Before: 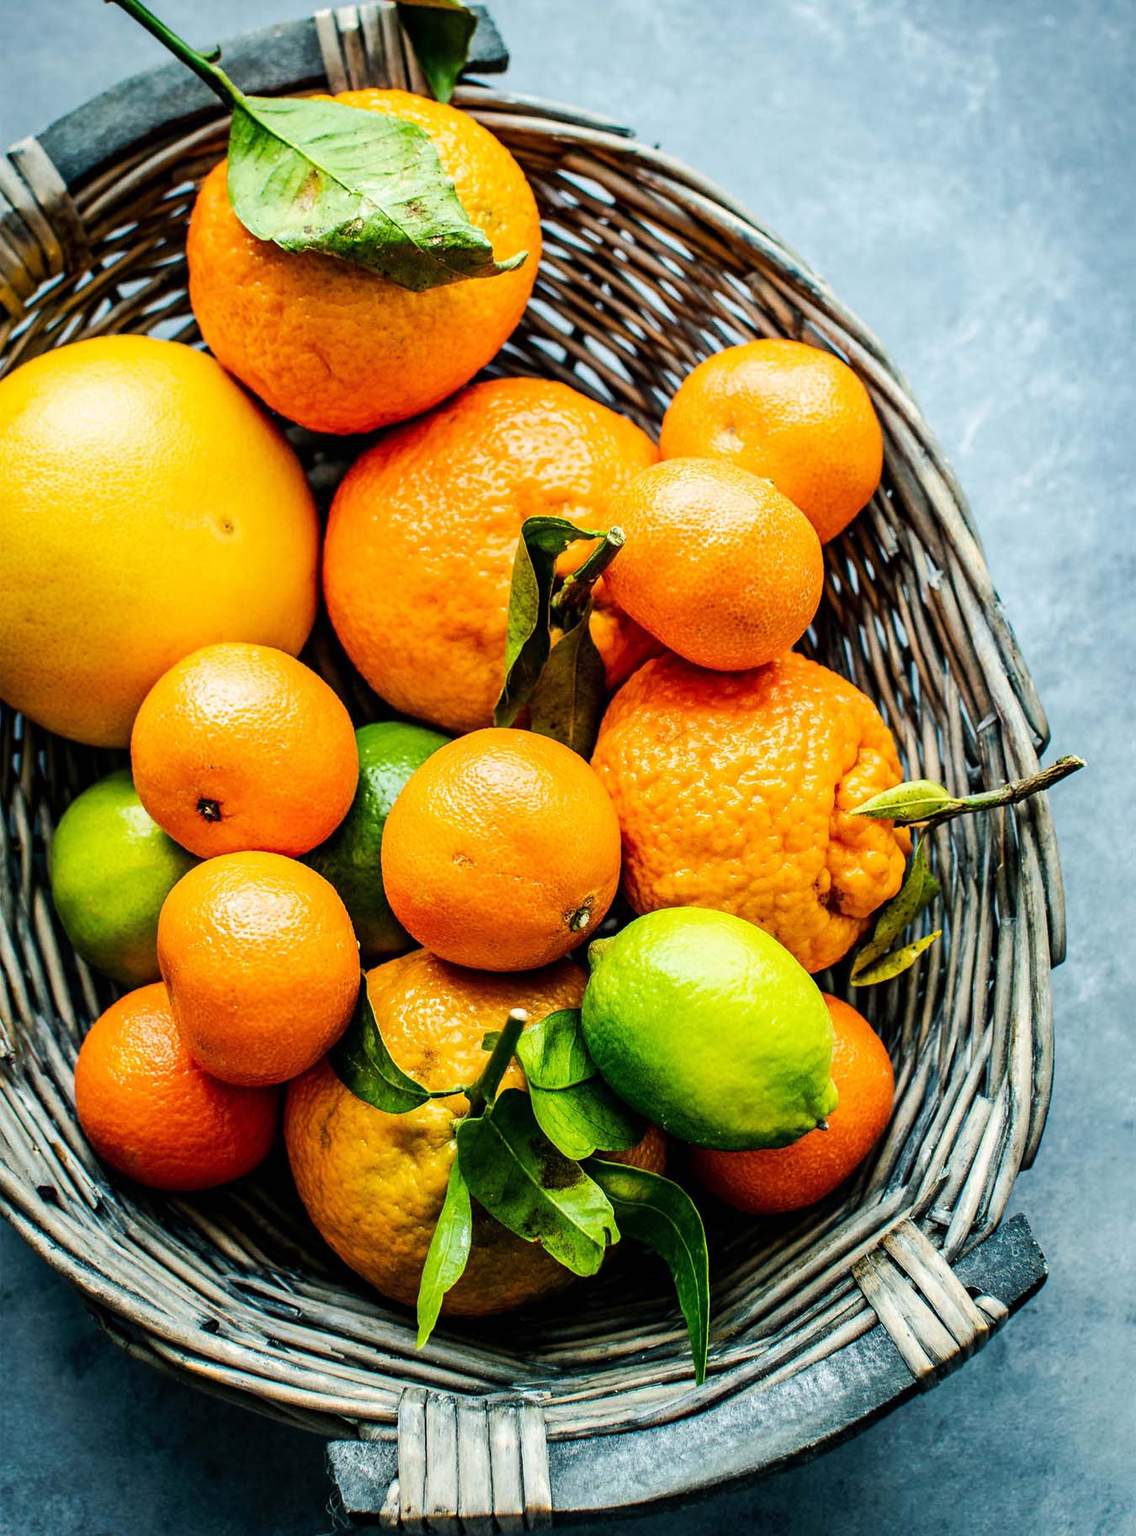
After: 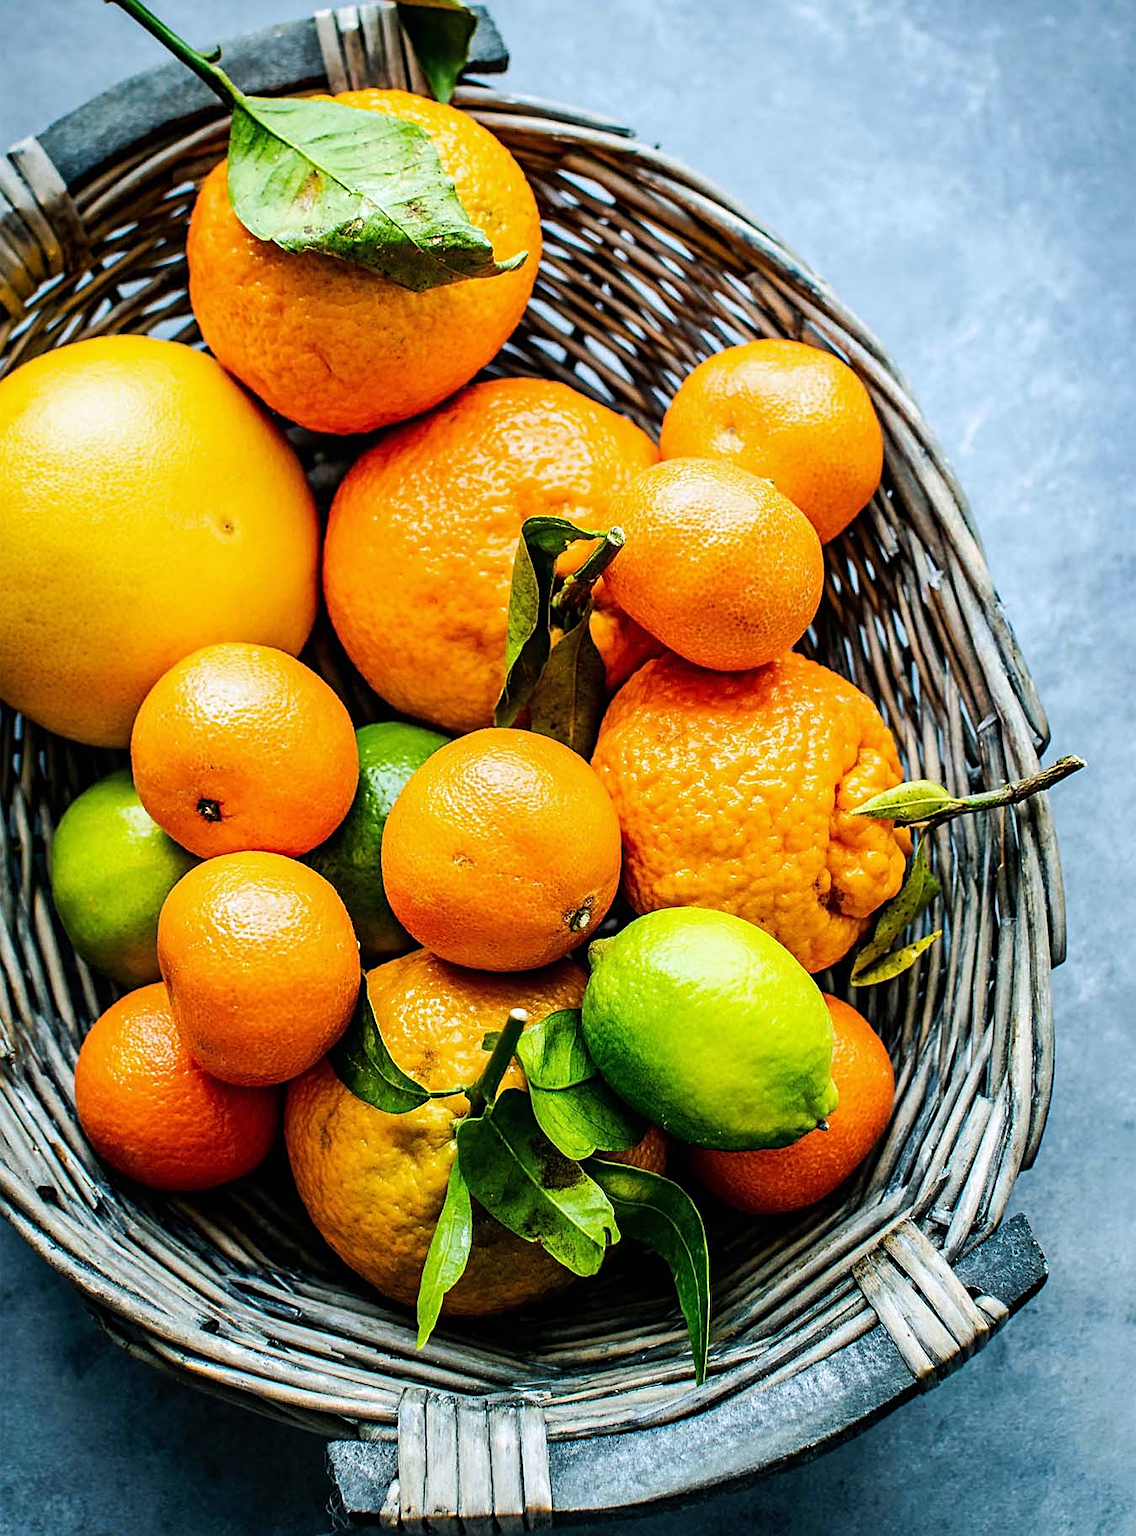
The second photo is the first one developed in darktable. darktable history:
sharpen: on, module defaults
white balance: red 0.984, blue 1.059
